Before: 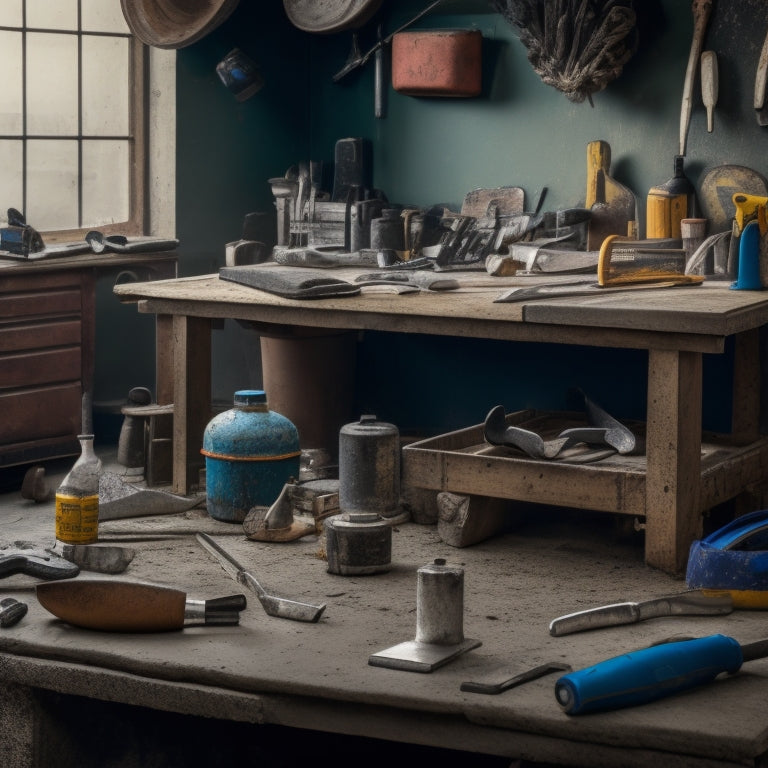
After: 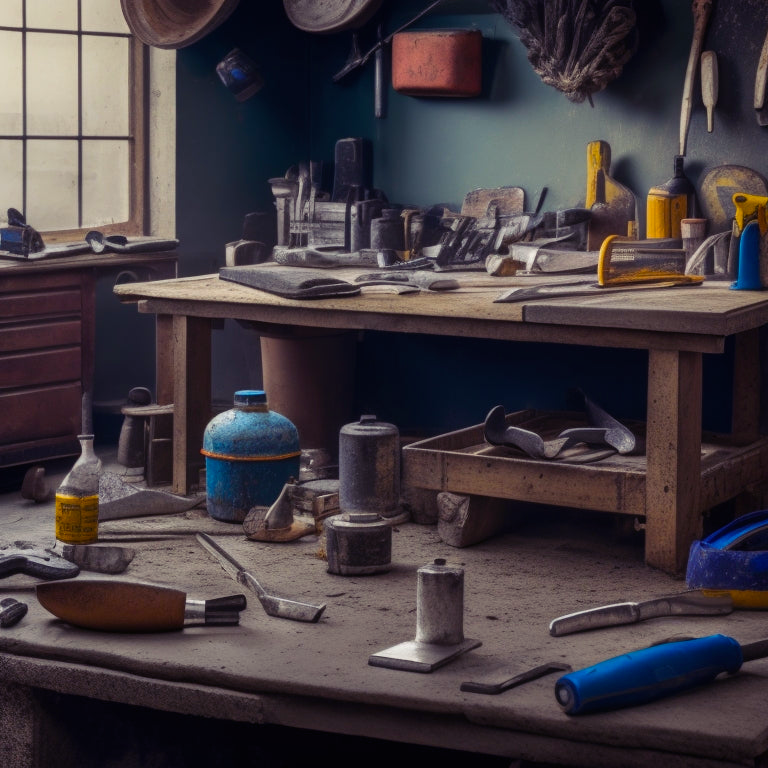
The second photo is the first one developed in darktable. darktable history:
local contrast: mode bilateral grid, contrast 99, coarseness 99, detail 92%, midtone range 0.2
color balance rgb: shadows lift › luminance -21.794%, shadows lift › chroma 8.714%, shadows lift › hue 285.42°, global offset › hue 171.53°, perceptual saturation grading › global saturation 36.465%
